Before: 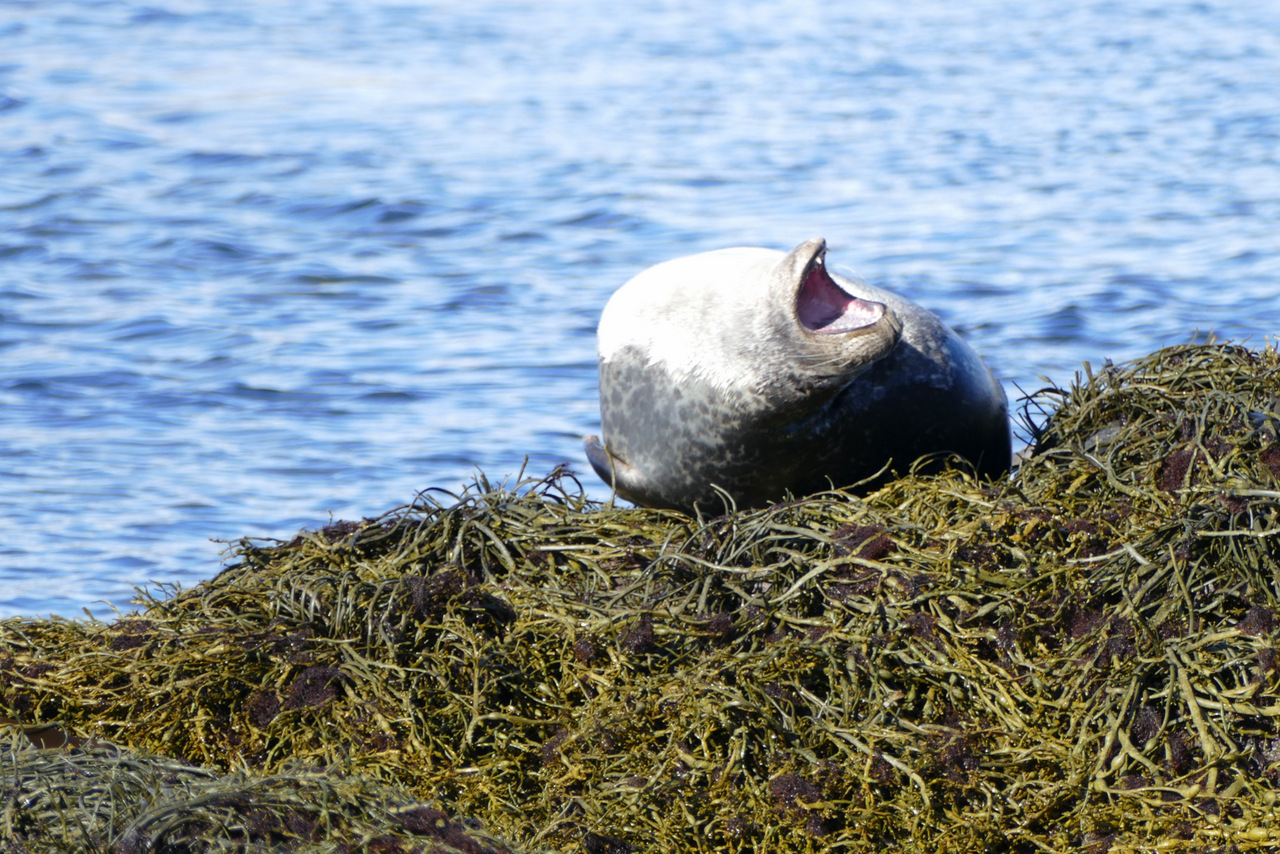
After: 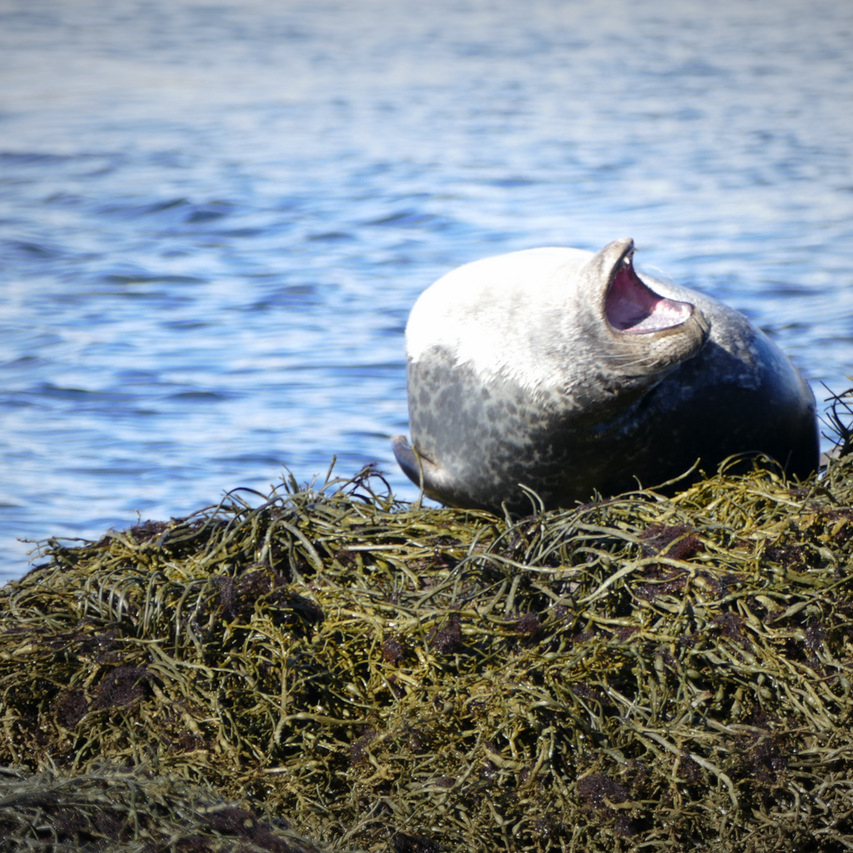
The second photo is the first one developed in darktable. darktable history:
crop and rotate: left 15.055%, right 18.278%
vignetting: fall-off radius 100%, width/height ratio 1.337
